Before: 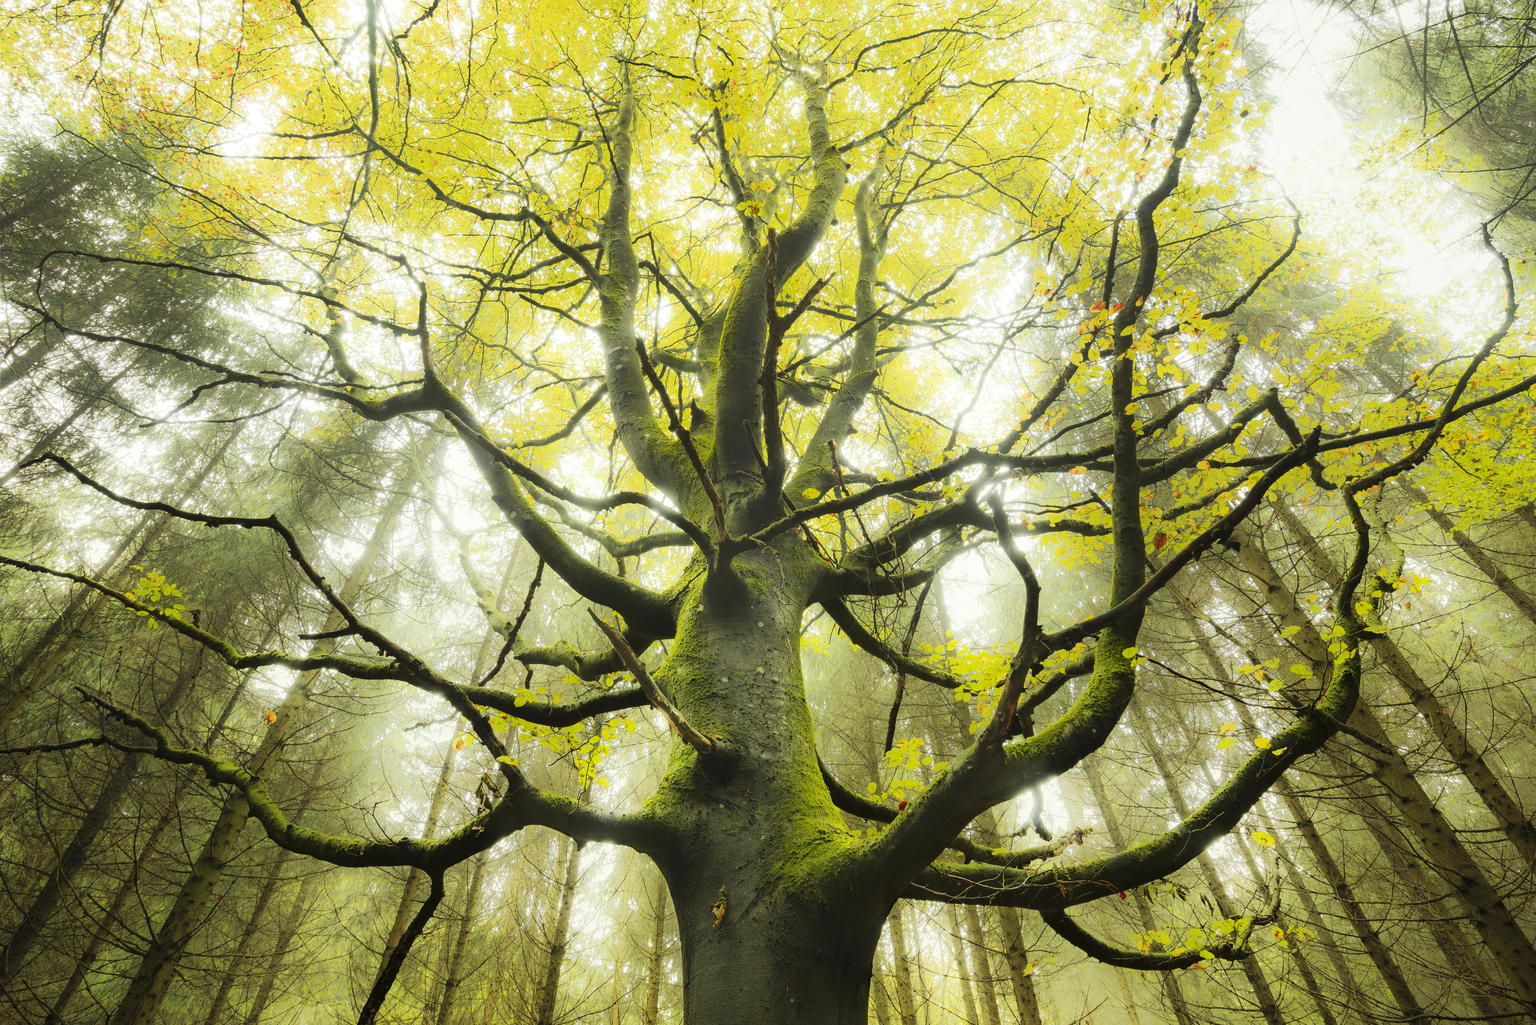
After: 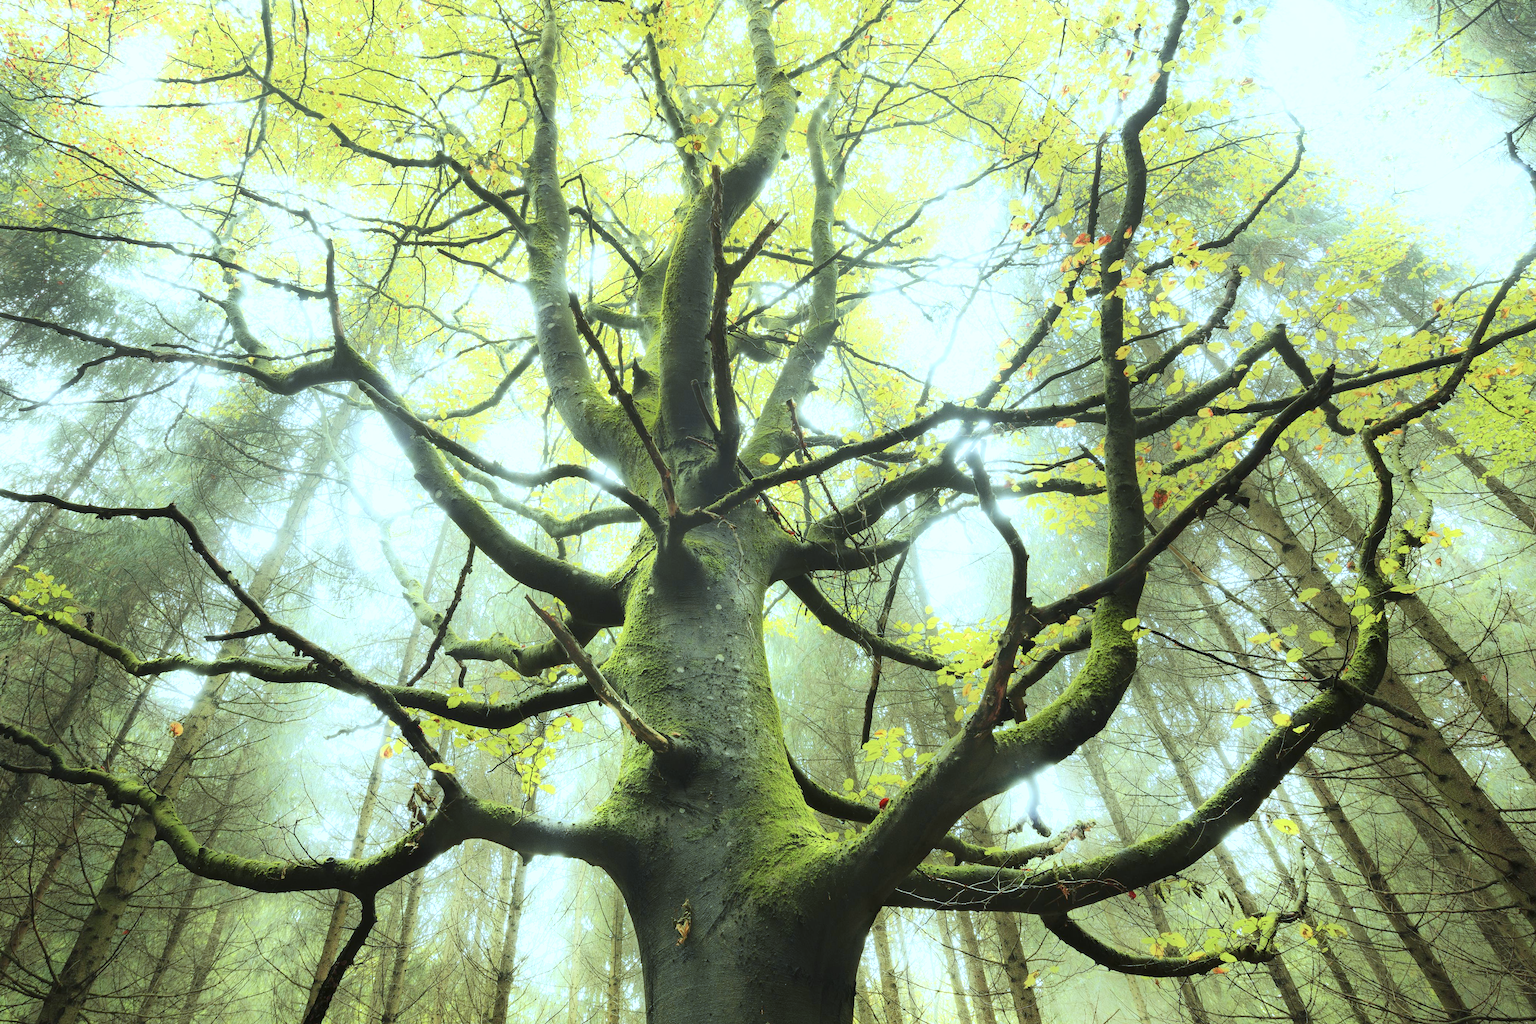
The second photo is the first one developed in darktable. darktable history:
exposure: exposure 0.376 EV, compensate highlight preservation false
crop and rotate: angle 1.96°, left 5.673%, top 5.673%
color correction: highlights a* -9.35, highlights b* -23.15
